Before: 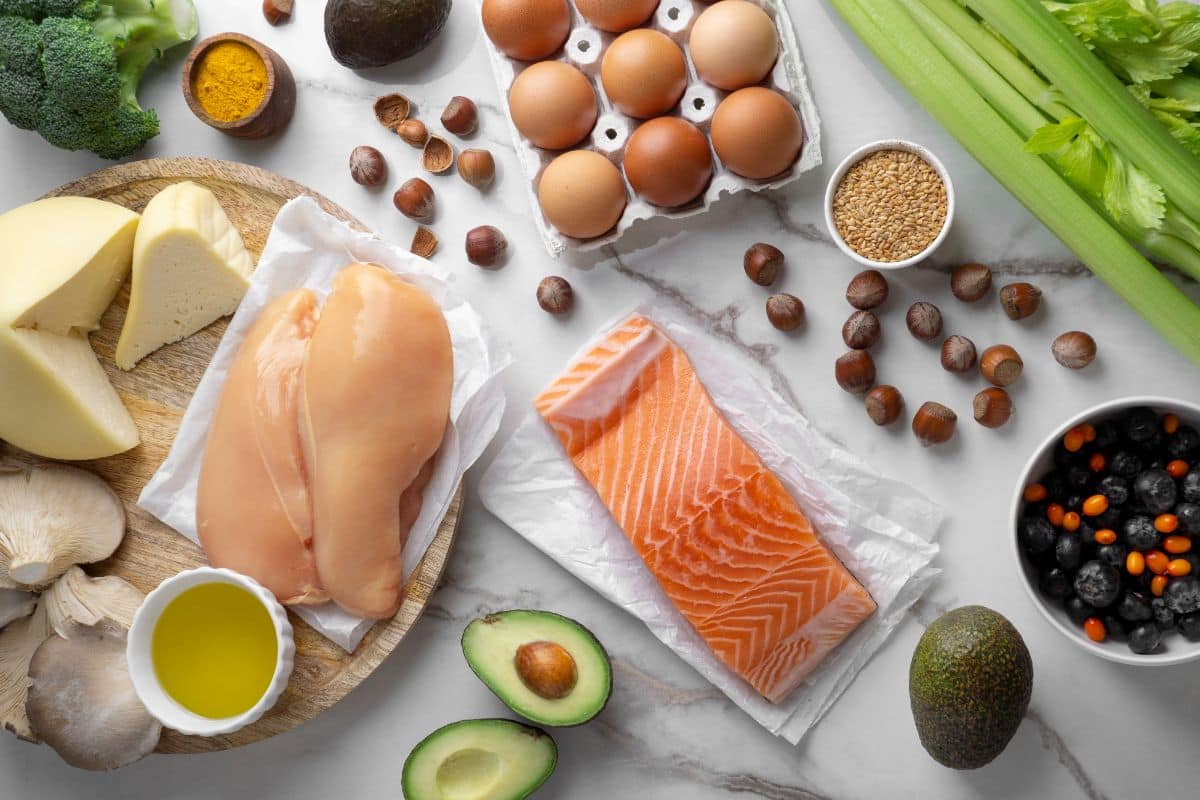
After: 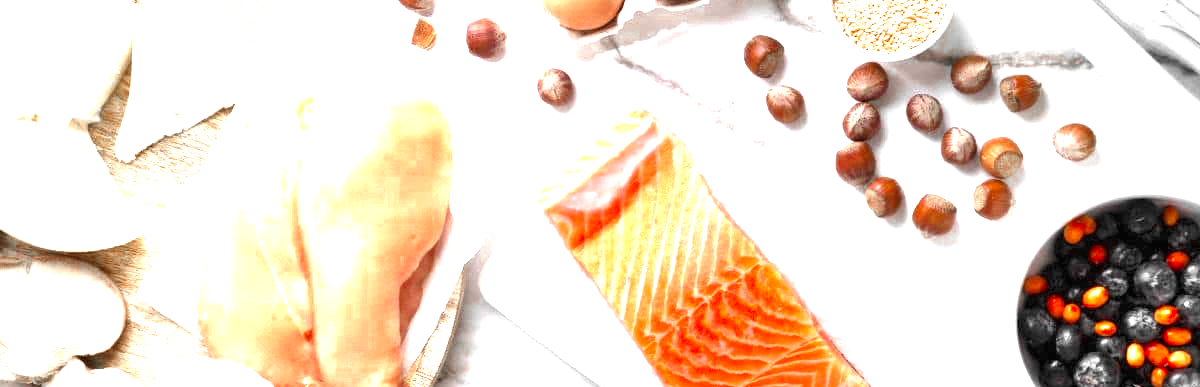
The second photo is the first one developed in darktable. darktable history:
crop and rotate: top 26.056%, bottom 25.543%
color zones: curves: ch0 [(0, 0.497) (0.096, 0.361) (0.221, 0.538) (0.429, 0.5) (0.571, 0.5) (0.714, 0.5) (0.857, 0.5) (1, 0.497)]; ch1 [(0, 0.5) (0.143, 0.5) (0.257, -0.002) (0.429, 0.04) (0.571, -0.001) (0.714, -0.015) (0.857, 0.024) (1, 0.5)]
exposure: black level correction 0, exposure 2.327 EV, compensate exposure bias true, compensate highlight preservation false
